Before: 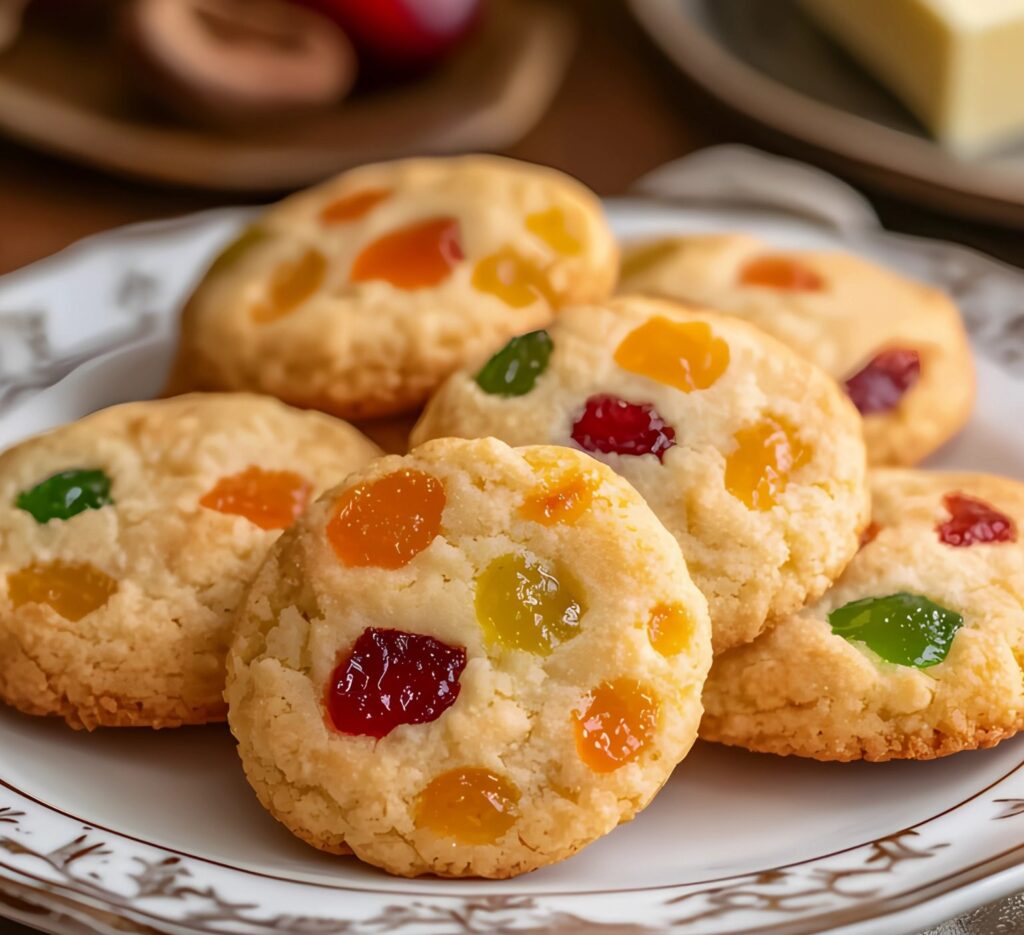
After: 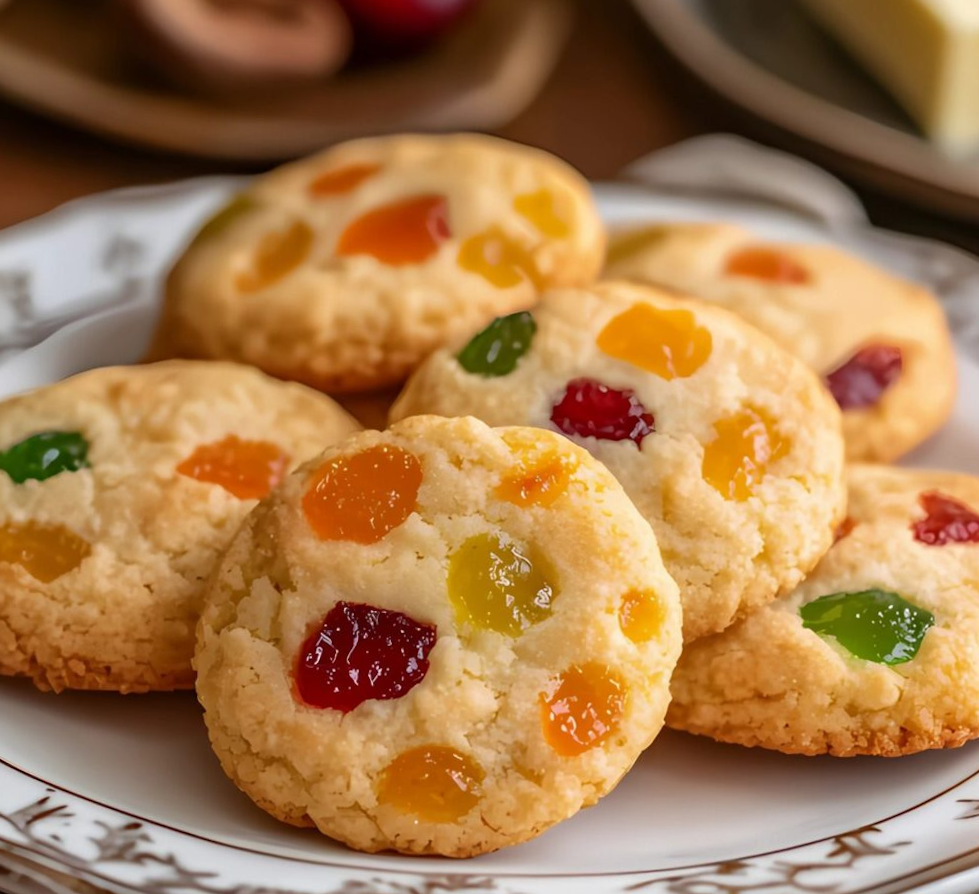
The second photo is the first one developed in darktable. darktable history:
crop and rotate: angle -2.41°
